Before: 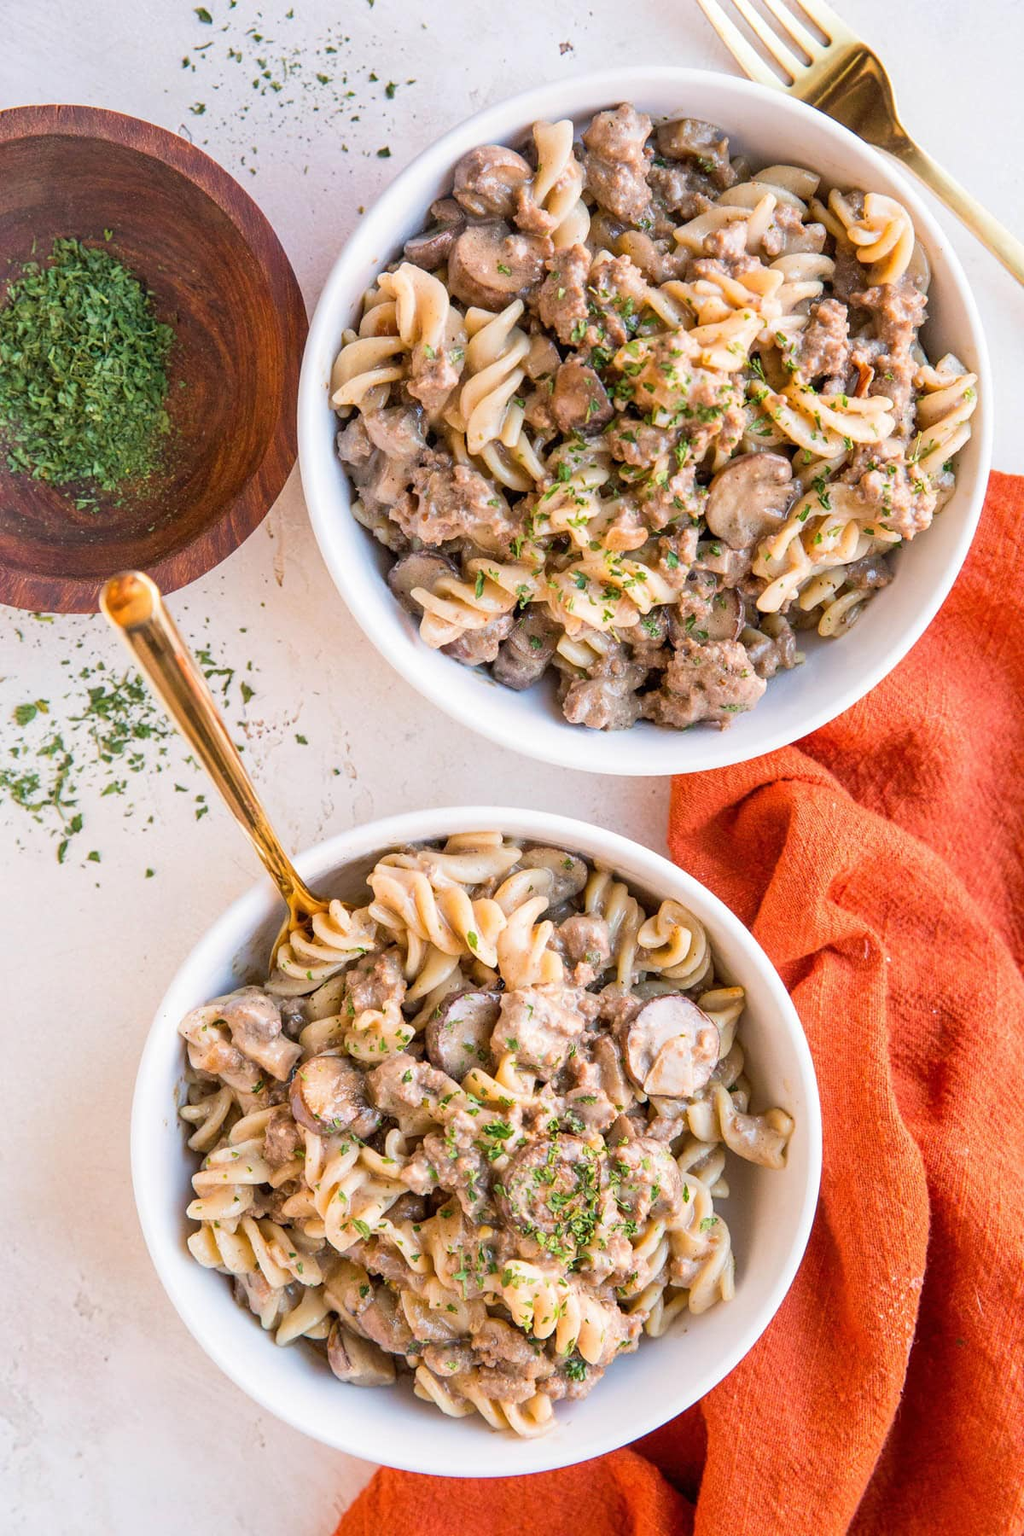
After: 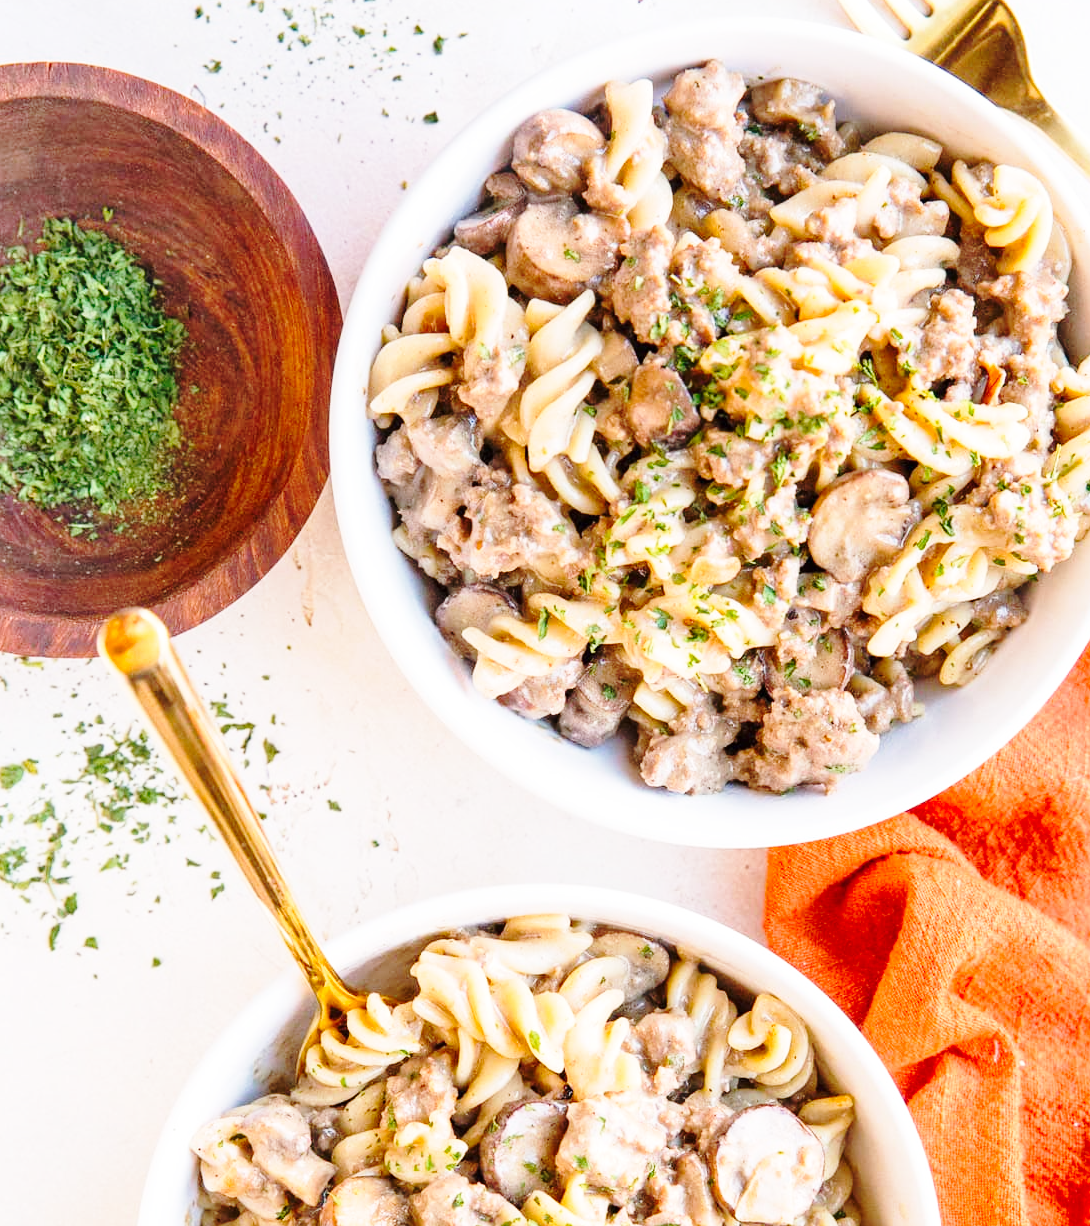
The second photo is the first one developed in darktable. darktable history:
crop: left 1.599%, top 3.426%, right 7.552%, bottom 28.436%
base curve: curves: ch0 [(0, 0) (0.032, 0.037) (0.105, 0.228) (0.435, 0.76) (0.856, 0.983) (1, 1)], preserve colors none
color zones: curves: ch0 [(0, 0.5) (0.143, 0.5) (0.286, 0.5) (0.429, 0.495) (0.571, 0.437) (0.714, 0.44) (0.857, 0.496) (1, 0.5)]
